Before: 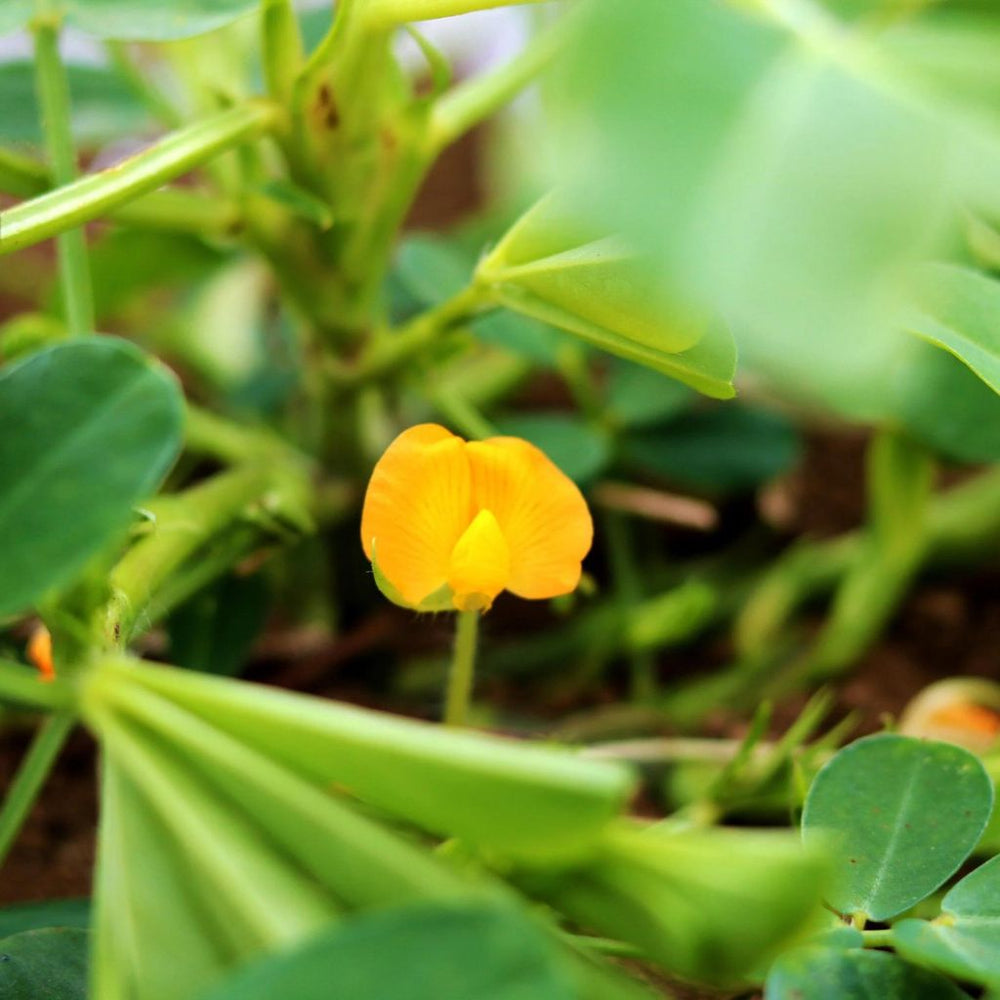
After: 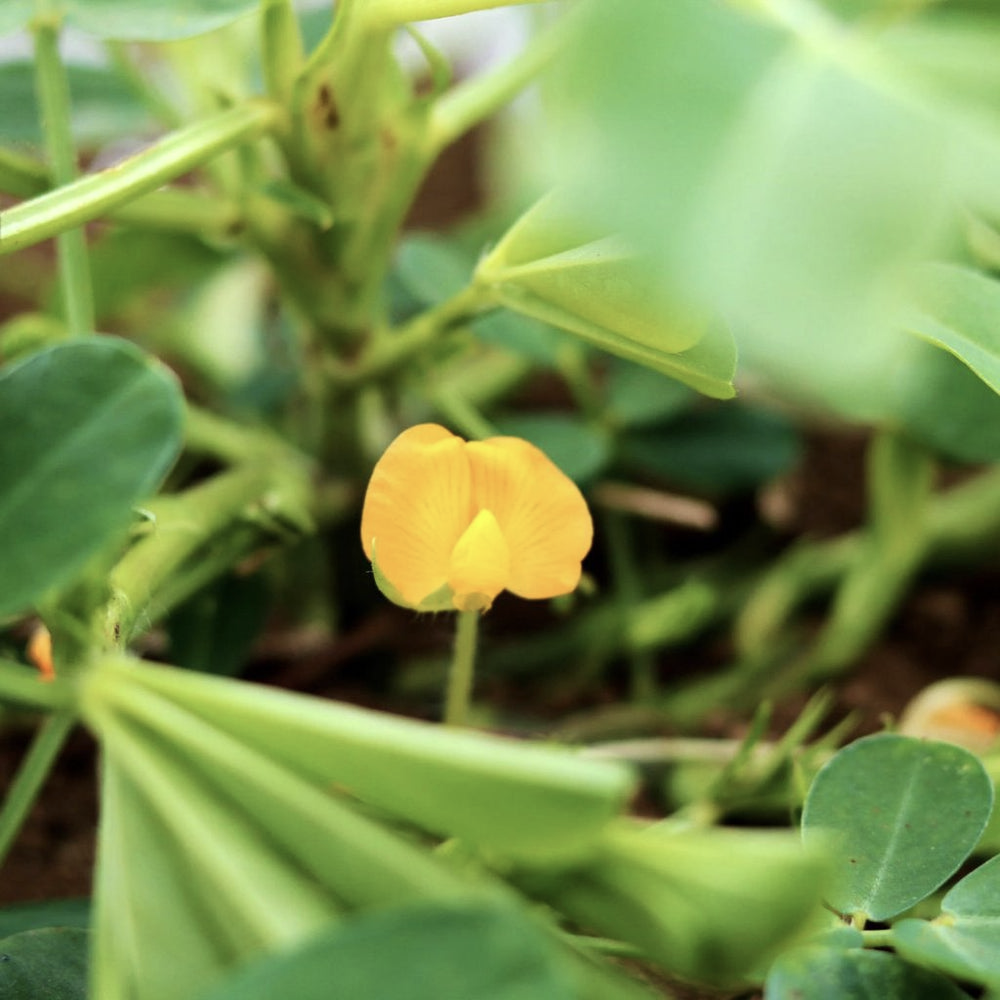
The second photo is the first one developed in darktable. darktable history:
contrast brightness saturation: contrast 0.1, saturation -0.3
color correction: highlights a* -4.28, highlights b* 6.53
